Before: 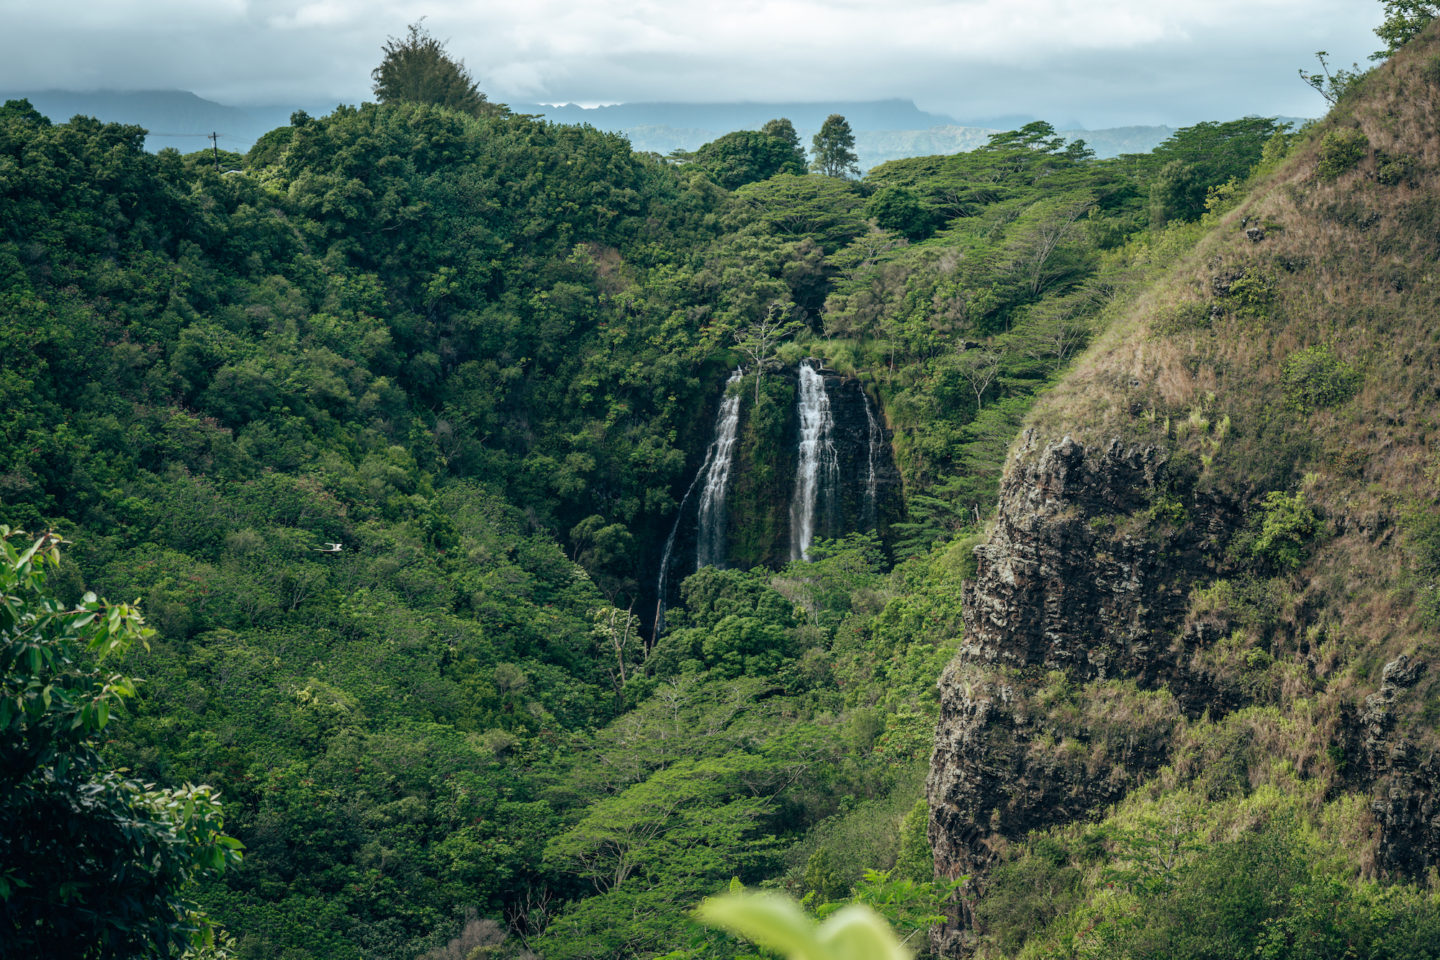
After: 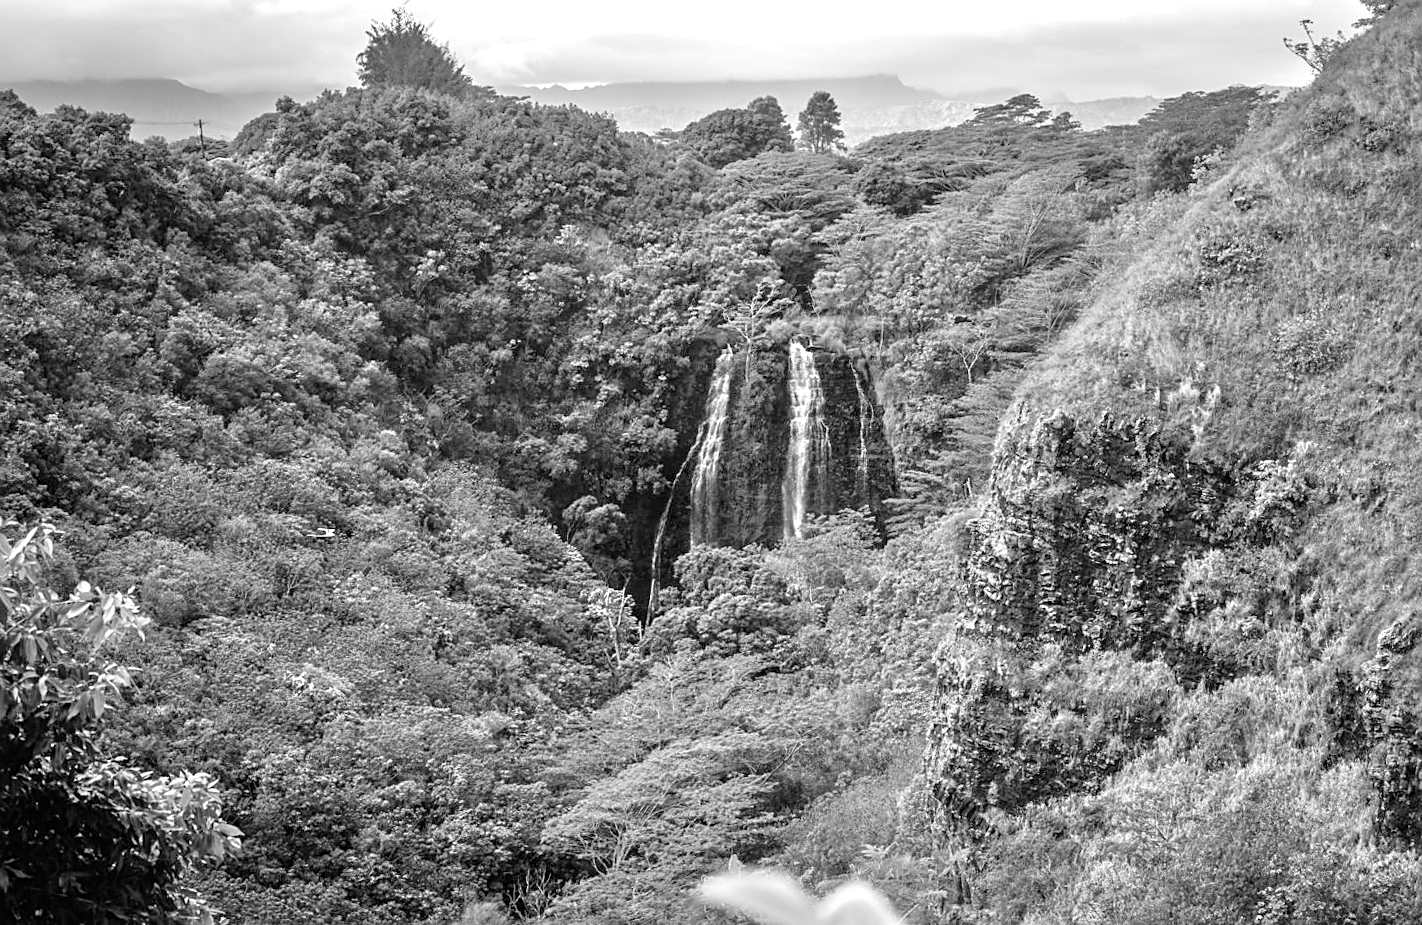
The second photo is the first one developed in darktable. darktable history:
crop: top 1.049%, right 0.001%
color zones: curves: ch1 [(0, -0.014) (0.143, -0.013) (0.286, -0.013) (0.429, -0.016) (0.571, -0.019) (0.714, -0.015) (0.857, 0.002) (1, -0.014)]
white balance: red 0.967, blue 1.049
tone equalizer: -7 EV 0.15 EV, -6 EV 0.6 EV, -5 EV 1.15 EV, -4 EV 1.33 EV, -3 EV 1.15 EV, -2 EV 0.6 EV, -1 EV 0.15 EV, mask exposure compensation -0.5 EV
rotate and perspective: rotation -1°, crop left 0.011, crop right 0.989, crop top 0.025, crop bottom 0.975
sharpen: on, module defaults
exposure: black level correction 0.001, exposure 0.5 EV, compensate exposure bias true, compensate highlight preservation false
